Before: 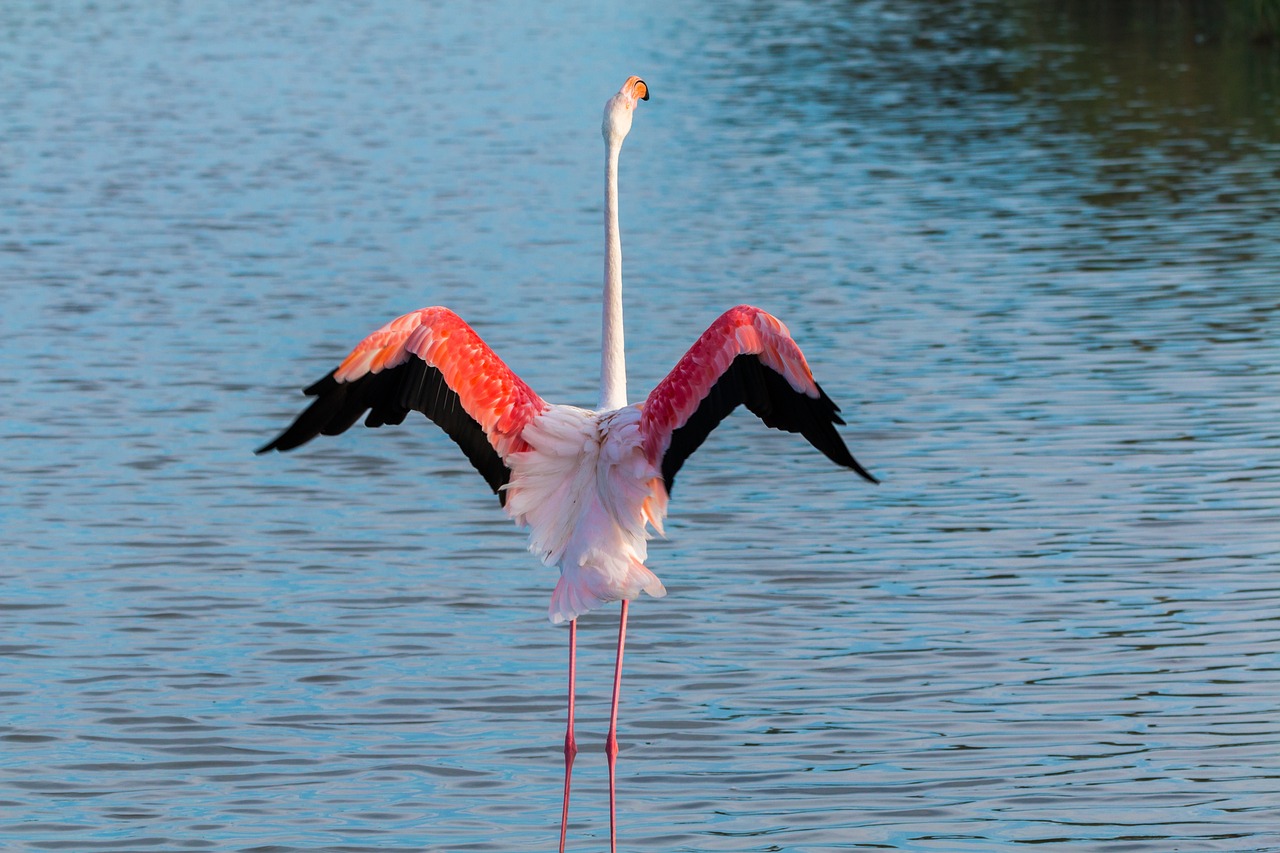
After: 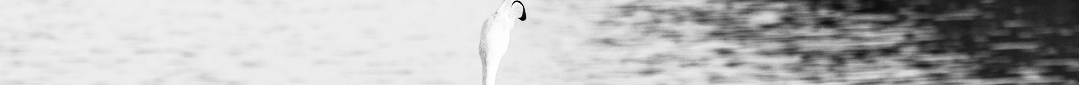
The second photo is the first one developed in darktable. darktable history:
crop and rotate: left 9.644%, top 9.491%, right 6.021%, bottom 80.509%
rgb curve: curves: ch0 [(0, 0) (0.21, 0.15) (0.24, 0.21) (0.5, 0.75) (0.75, 0.96) (0.89, 0.99) (1, 1)]; ch1 [(0, 0.02) (0.21, 0.13) (0.25, 0.2) (0.5, 0.67) (0.75, 0.9) (0.89, 0.97) (1, 1)]; ch2 [(0, 0.02) (0.21, 0.13) (0.25, 0.2) (0.5, 0.67) (0.75, 0.9) (0.89, 0.97) (1, 1)], compensate middle gray true
monochrome: on, module defaults
